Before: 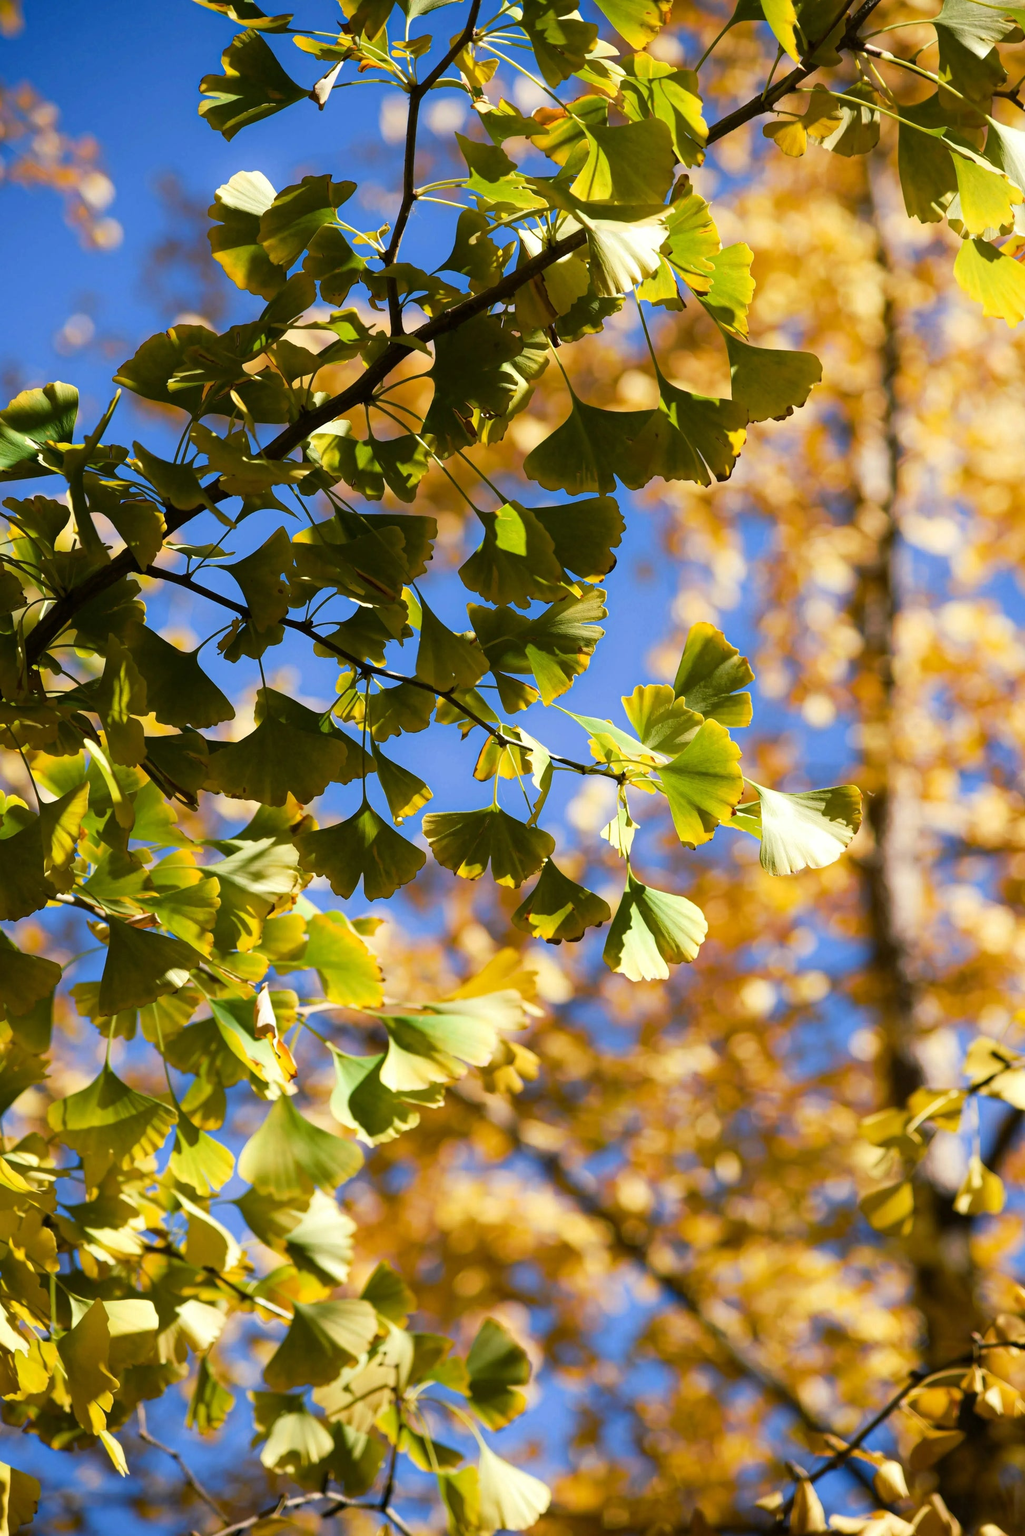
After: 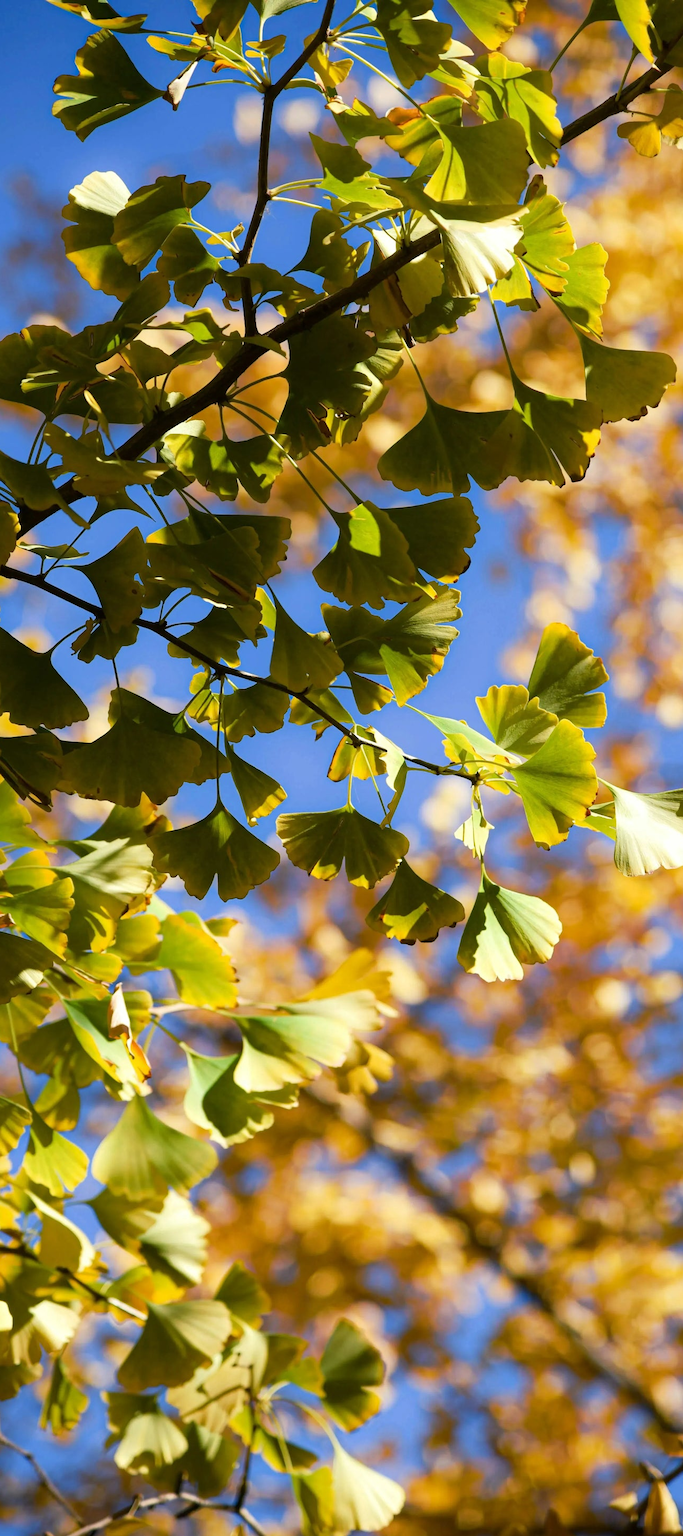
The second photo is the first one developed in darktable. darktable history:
crop and rotate: left 14.308%, right 19.046%
